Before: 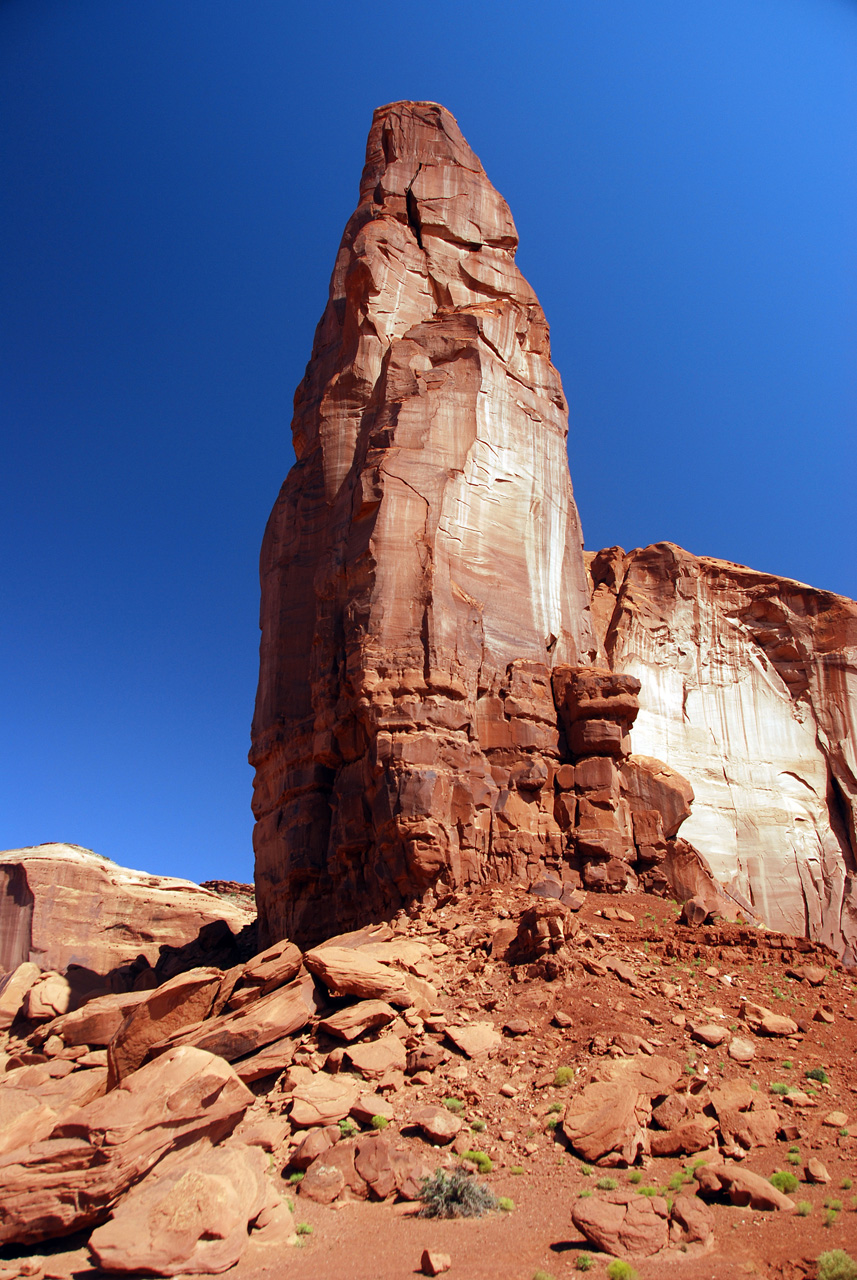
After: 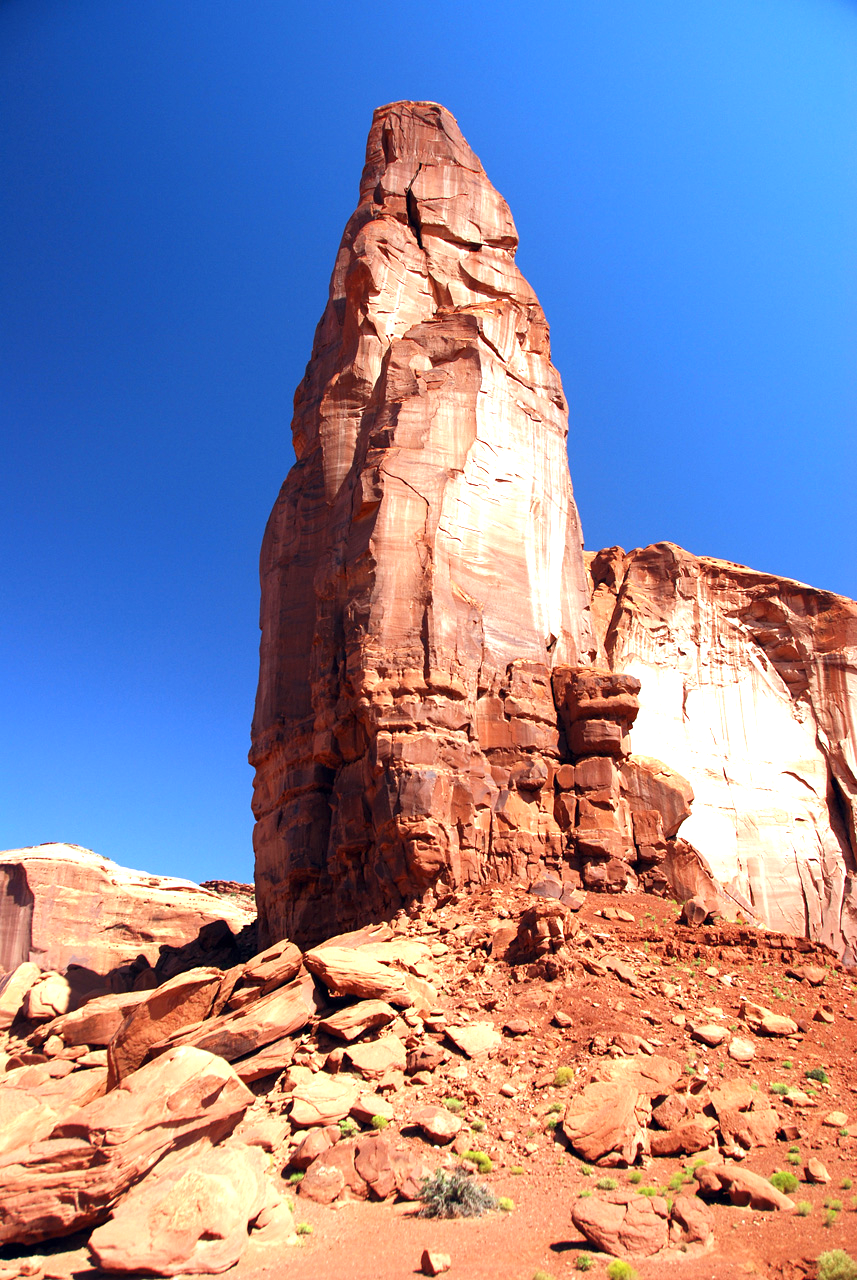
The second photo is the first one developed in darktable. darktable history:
exposure: exposure 0.207 EV, compensate exposure bias true, compensate highlight preservation false
